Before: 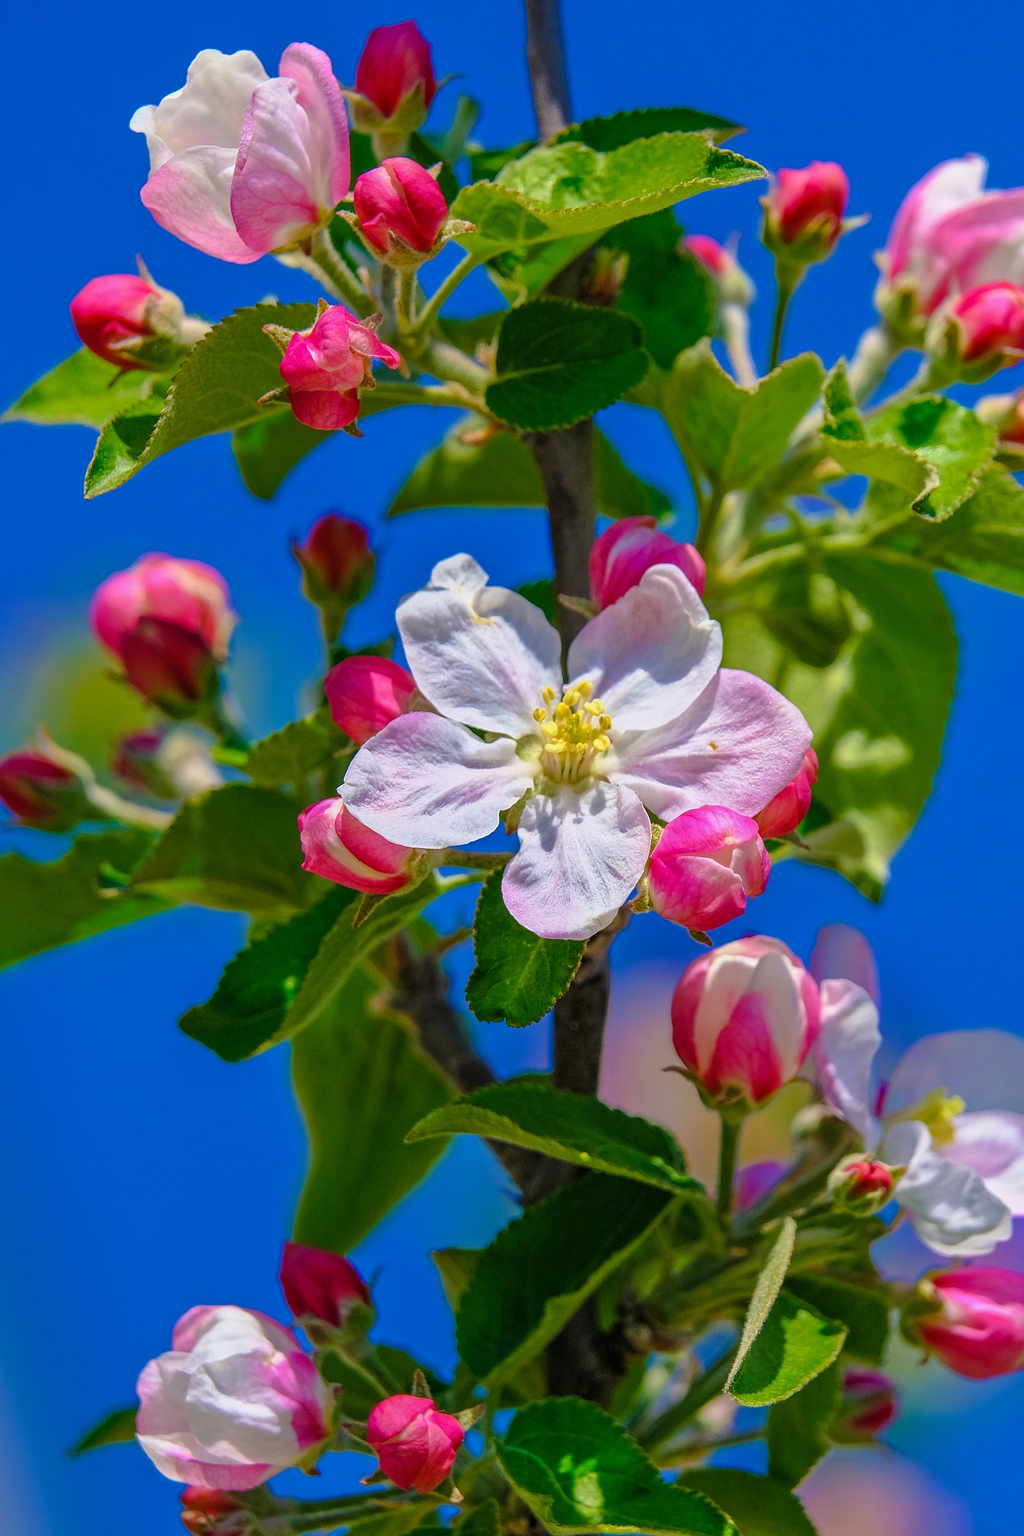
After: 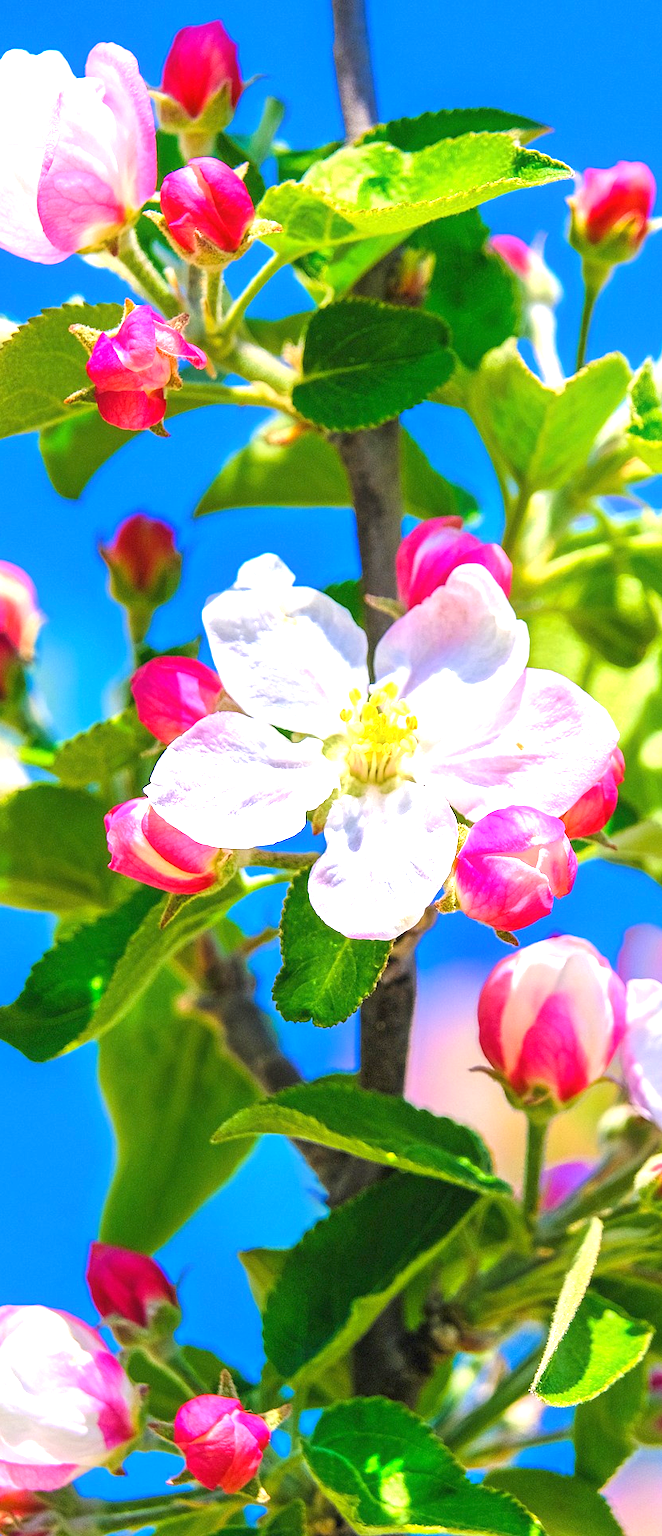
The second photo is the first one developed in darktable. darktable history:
exposure: black level correction 0, exposure 1.67 EV, compensate highlight preservation false
crop and rotate: left 18.93%, right 16.342%
contrast equalizer: y [[0.5, 0.5, 0.544, 0.569, 0.5, 0.5], [0.5 ×6], [0.5 ×6], [0 ×6], [0 ×6]], mix -0.307
